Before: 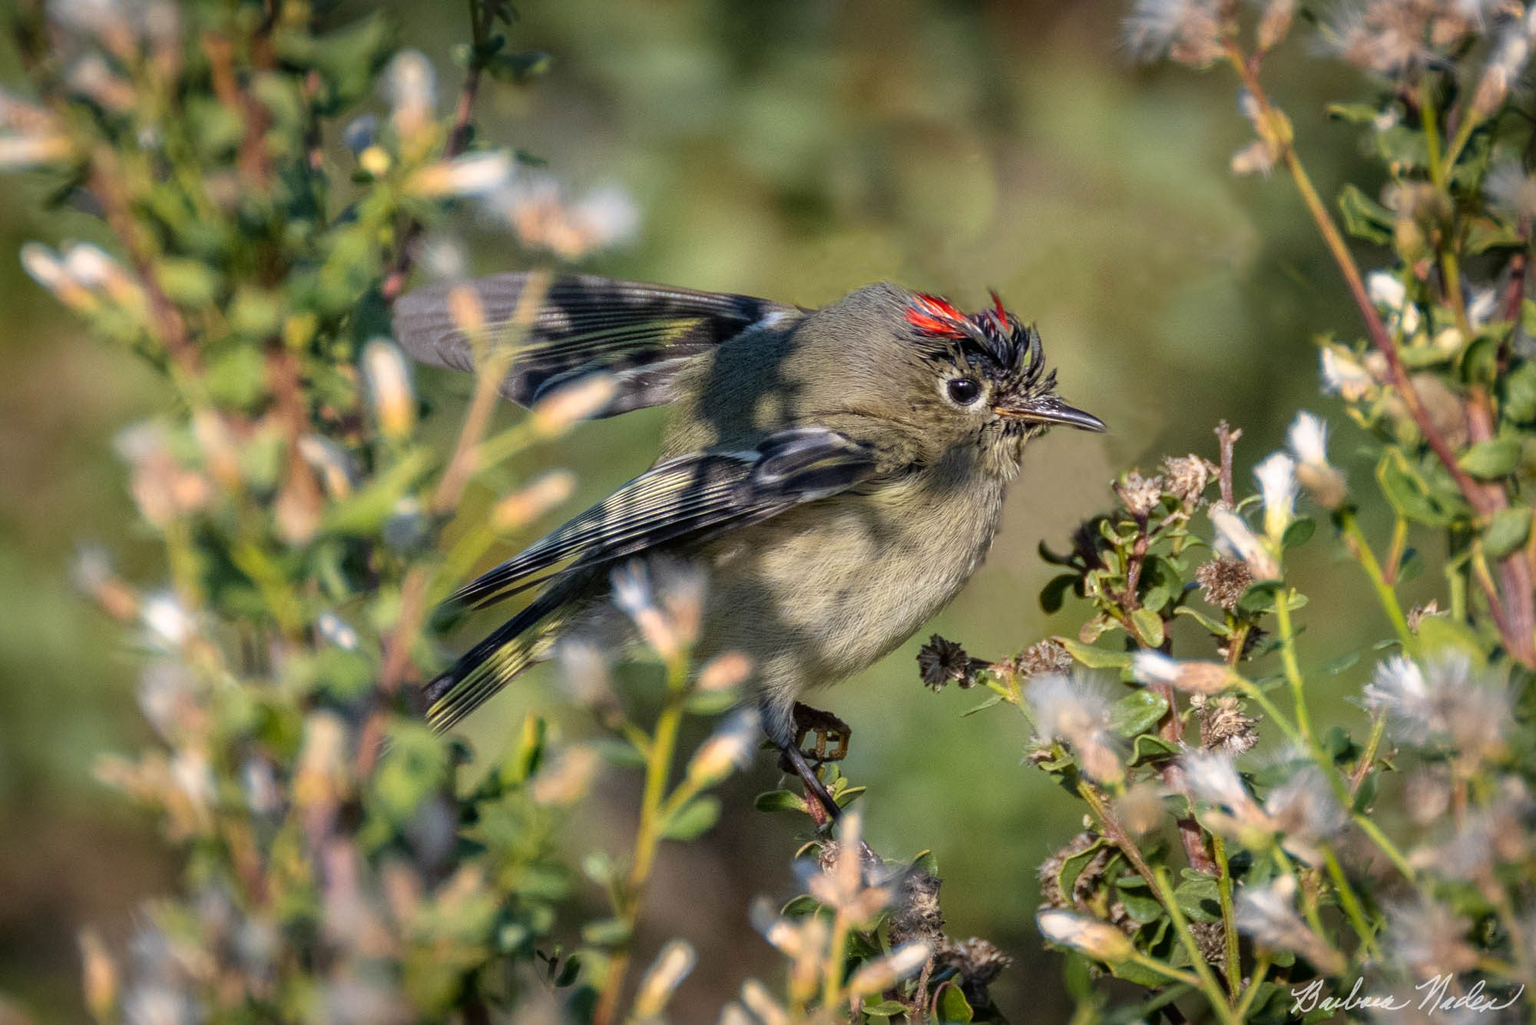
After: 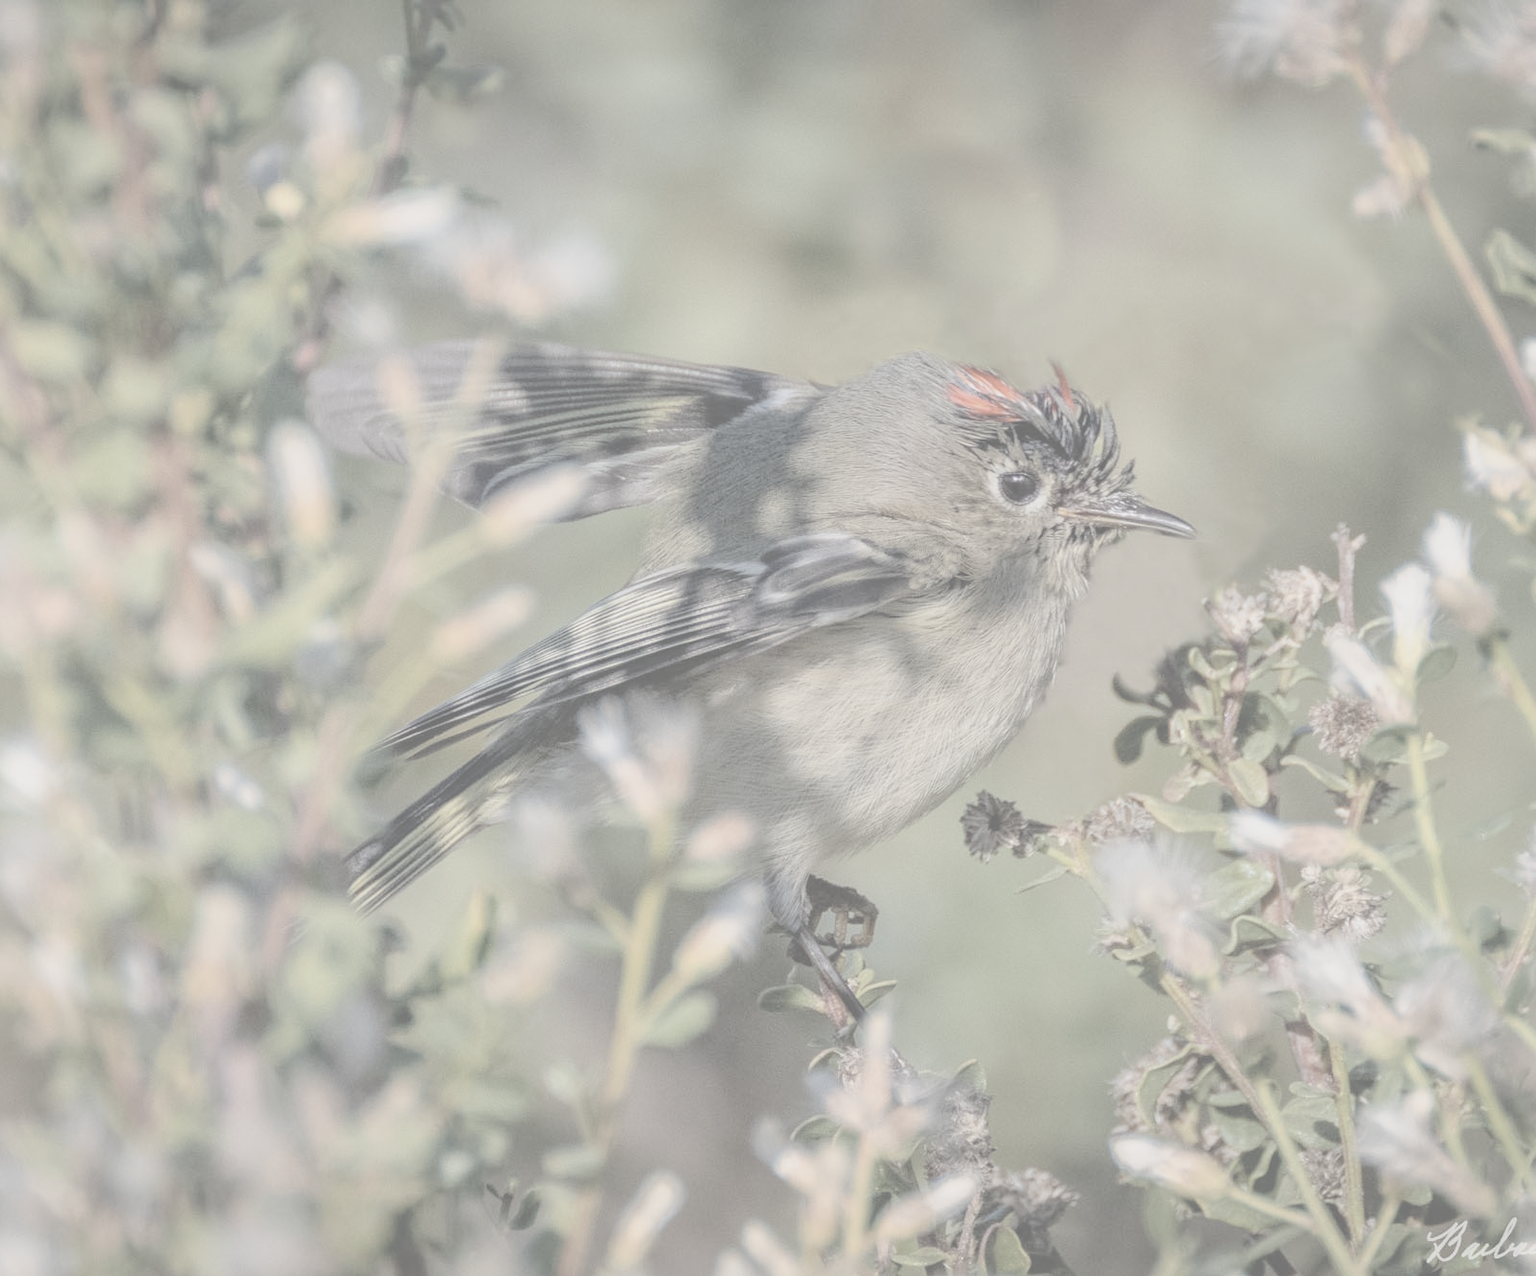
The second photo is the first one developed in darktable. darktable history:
contrast brightness saturation: contrast -0.32, brightness 0.75, saturation -0.78
crop and rotate: left 9.597%, right 10.195%
